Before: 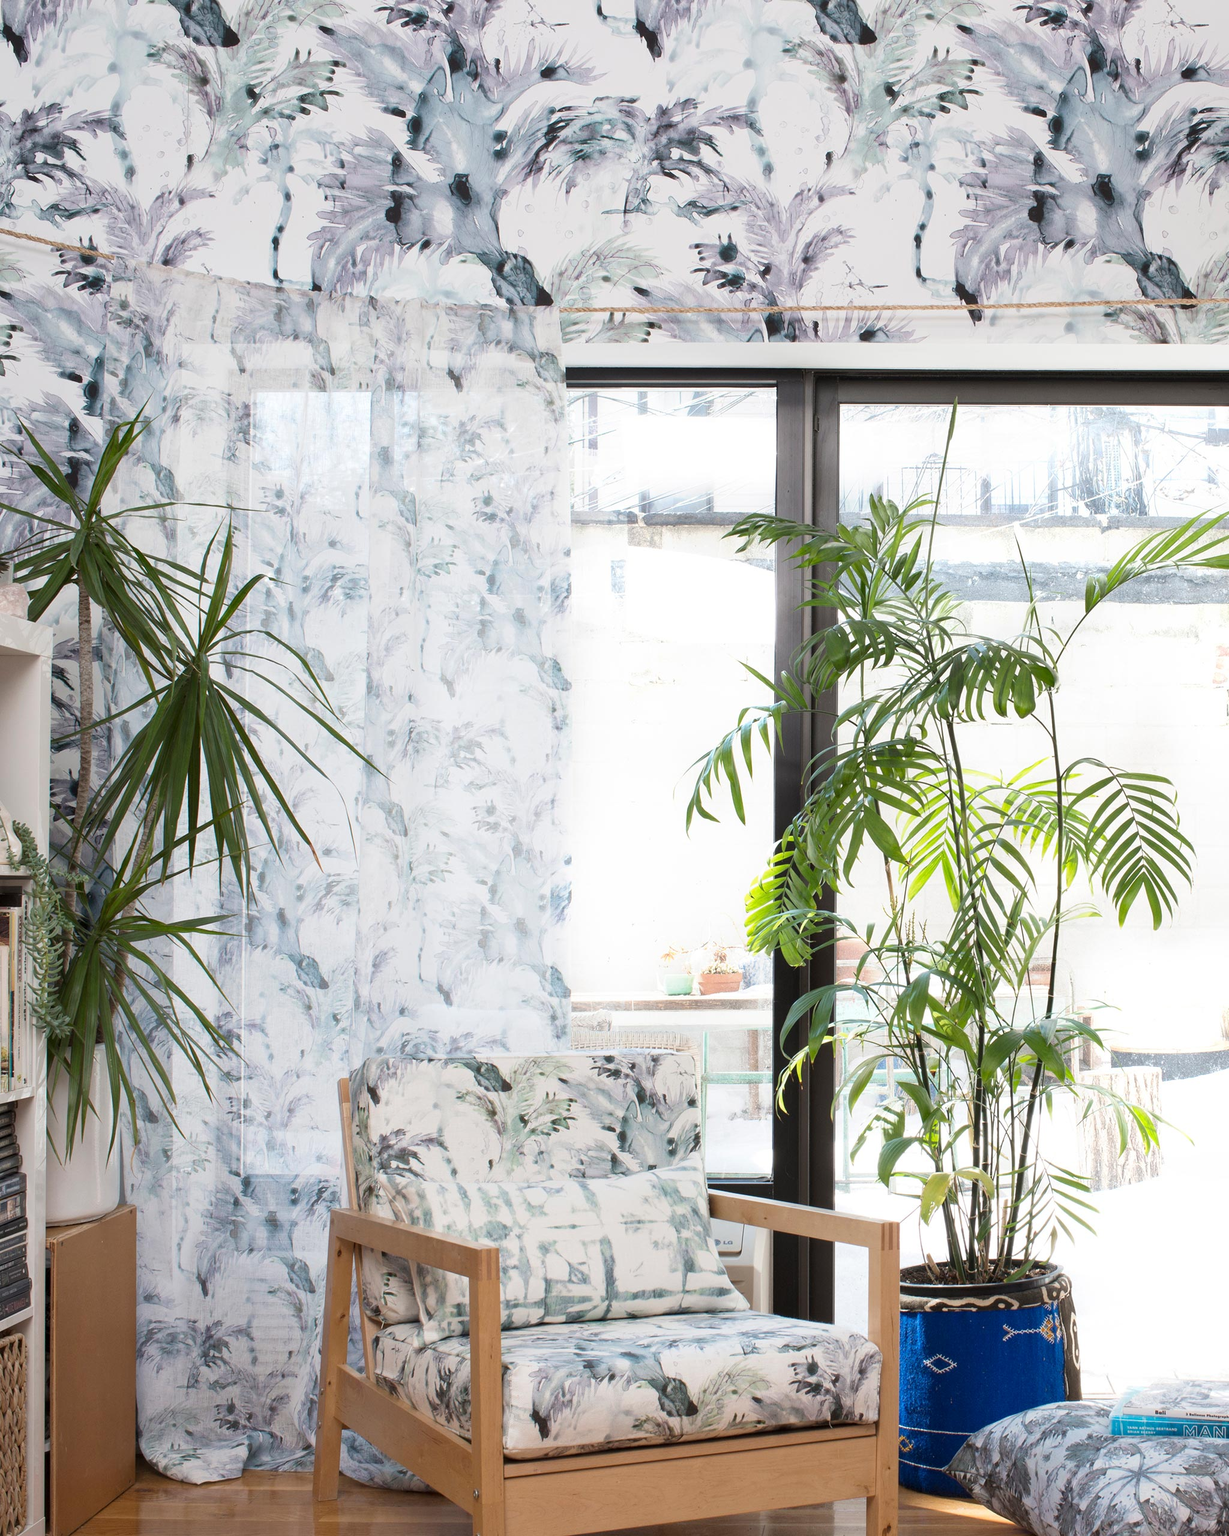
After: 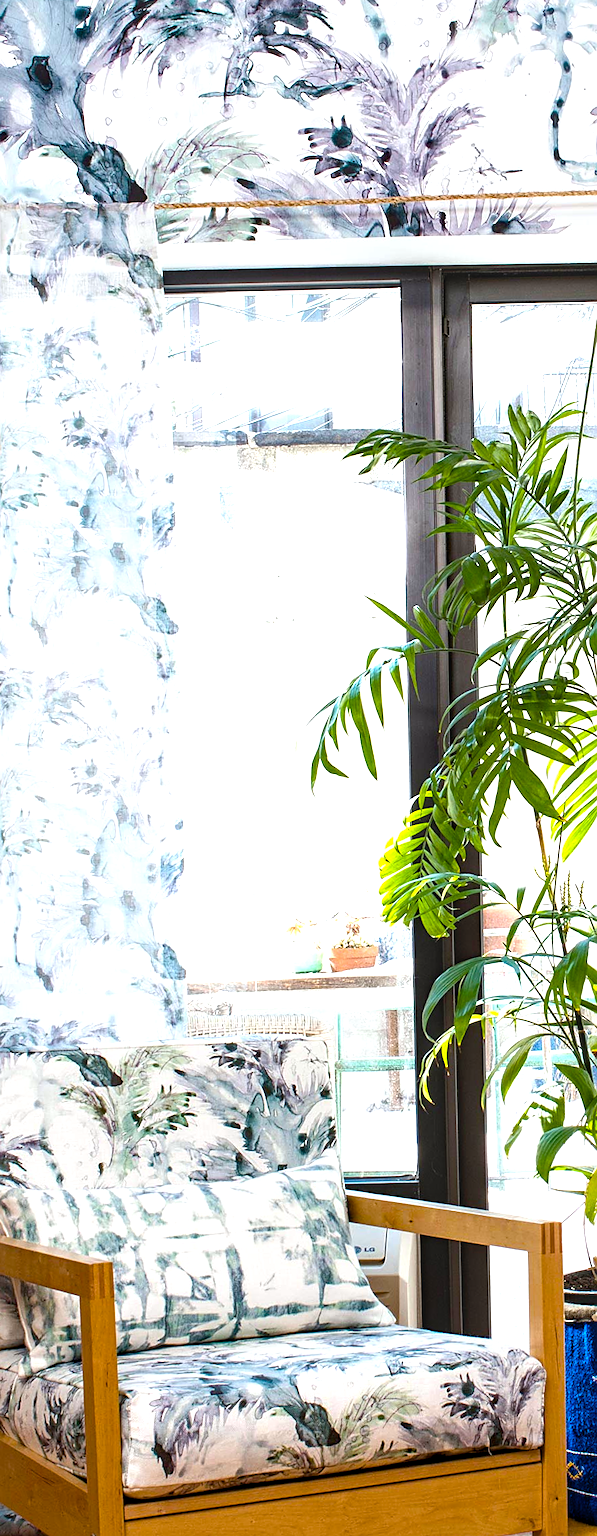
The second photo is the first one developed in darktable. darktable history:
sharpen: on, module defaults
color balance rgb: linear chroma grading › global chroma 9%, perceptual saturation grading › global saturation 36%, perceptual saturation grading › shadows 35%, perceptual brilliance grading › global brilliance 15%, perceptual brilliance grading › shadows -35%, global vibrance 15%
crop: left 33.452%, top 6.025%, right 23.155%
rotate and perspective: rotation -1.42°, crop left 0.016, crop right 0.984, crop top 0.035, crop bottom 0.965
white balance: red 0.986, blue 1.01
haze removal: strength 0.29, distance 0.25, compatibility mode true, adaptive false
local contrast: on, module defaults
